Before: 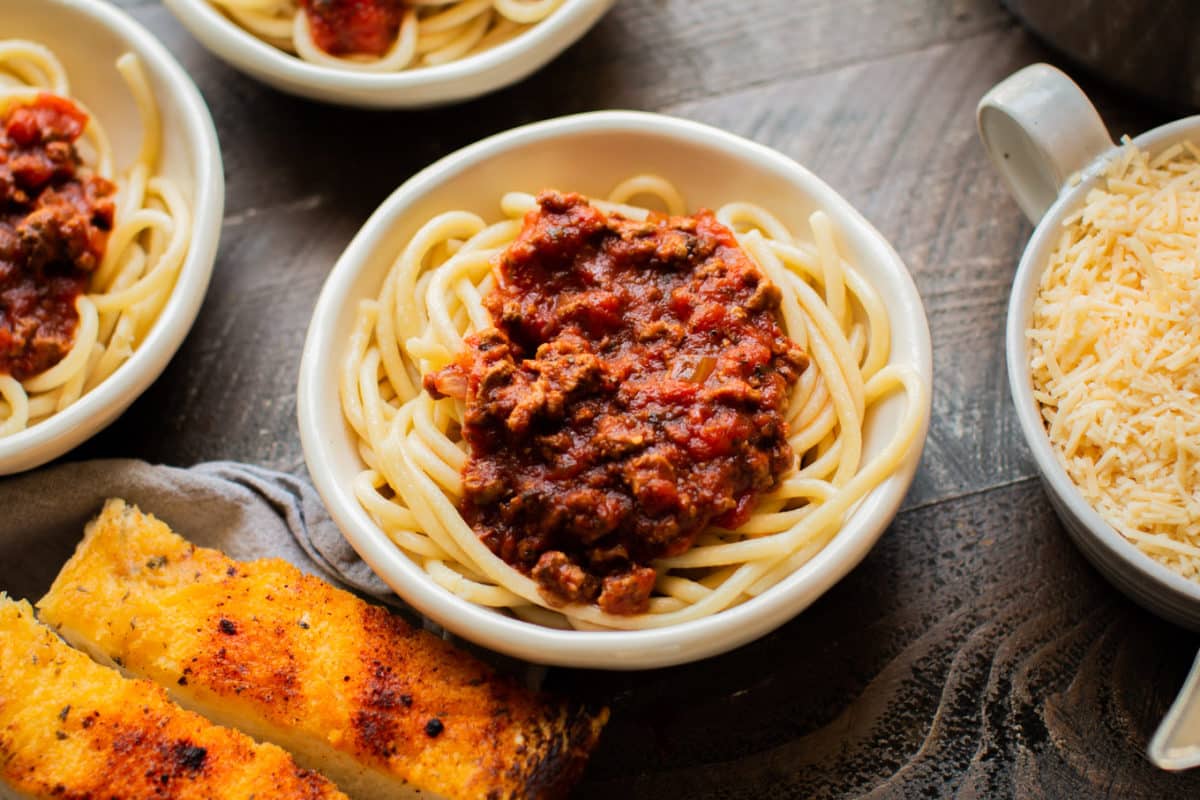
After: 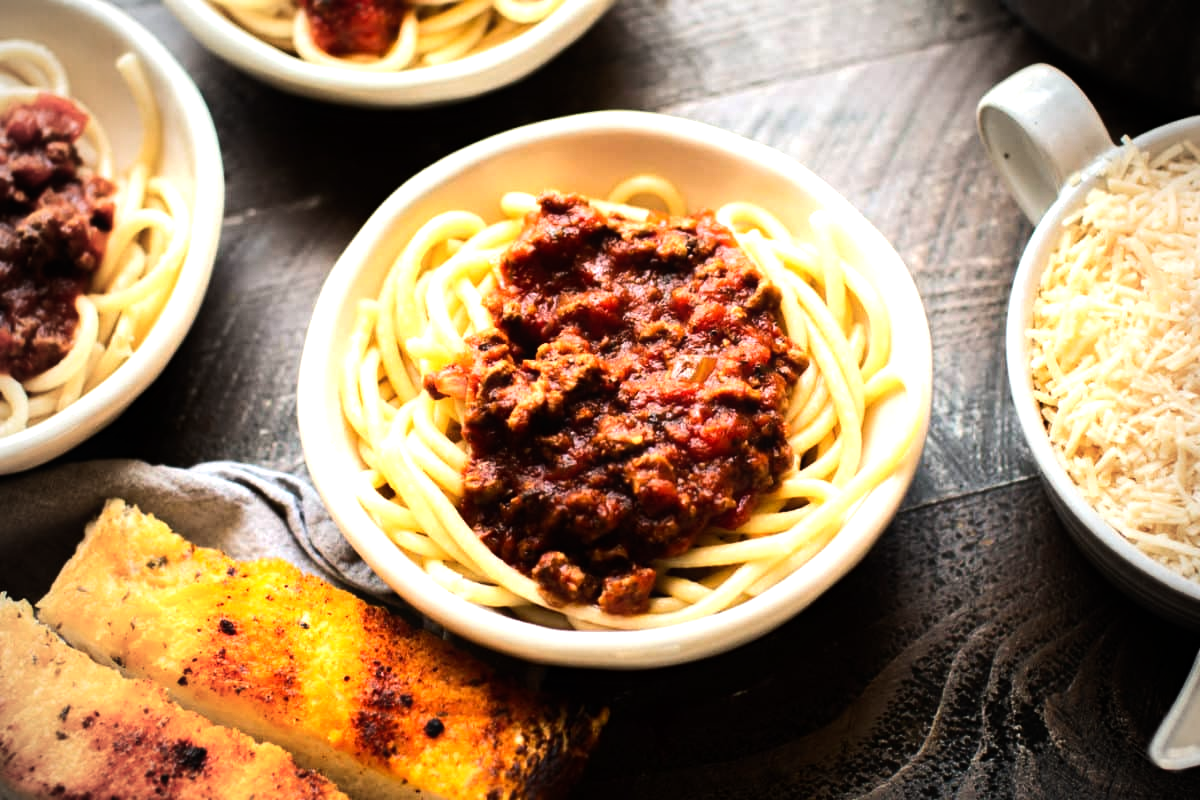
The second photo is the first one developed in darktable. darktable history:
tone equalizer: -8 EV -1.12 EV, -7 EV -0.995 EV, -6 EV -0.847 EV, -5 EV -0.538 EV, -3 EV 0.606 EV, -2 EV 0.843 EV, -1 EV 1 EV, +0 EV 1.07 EV, edges refinement/feathering 500, mask exposure compensation -1.57 EV, preserve details no
contrast equalizer: y [[0.5, 0.5, 0.472, 0.5, 0.5, 0.5], [0.5 ×6], [0.5 ×6], [0 ×6], [0 ×6]]
vignetting: fall-off start 71.65%
